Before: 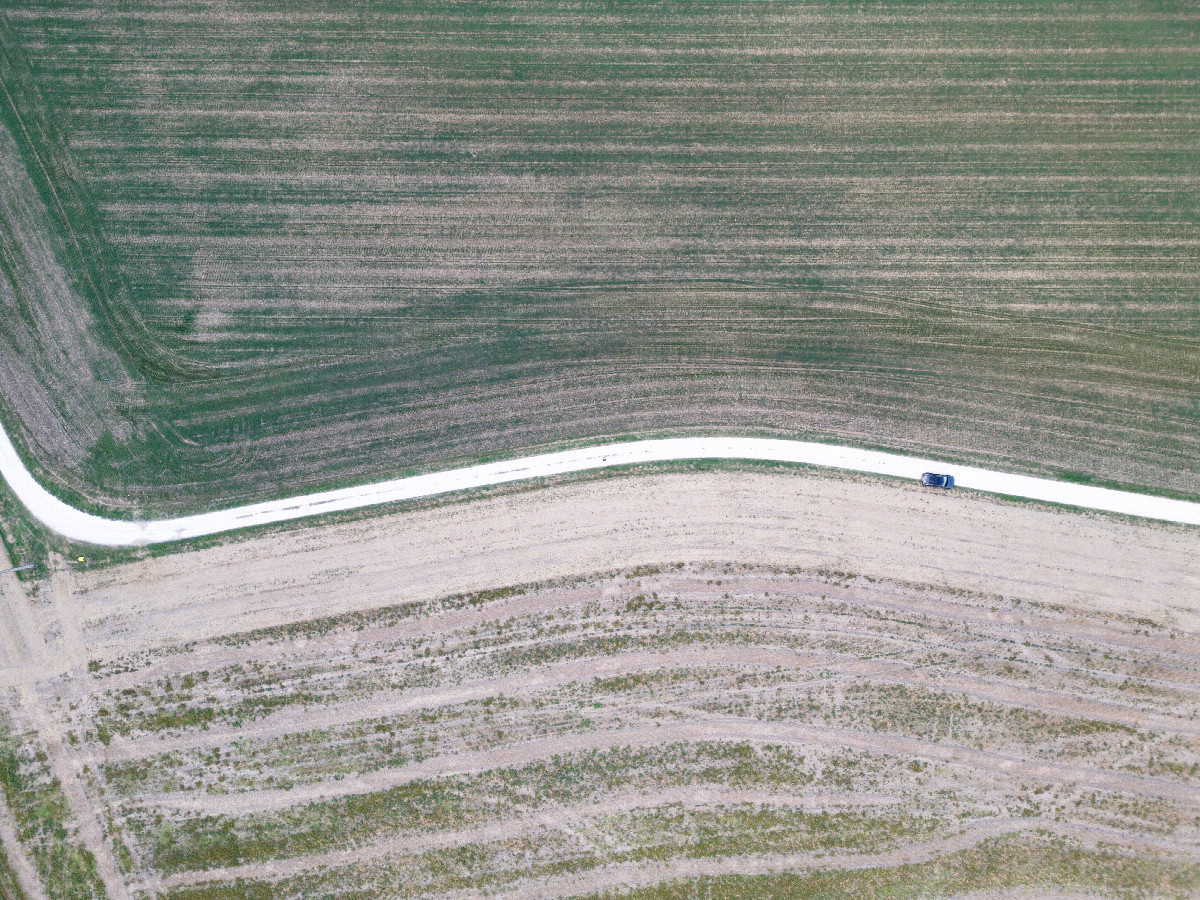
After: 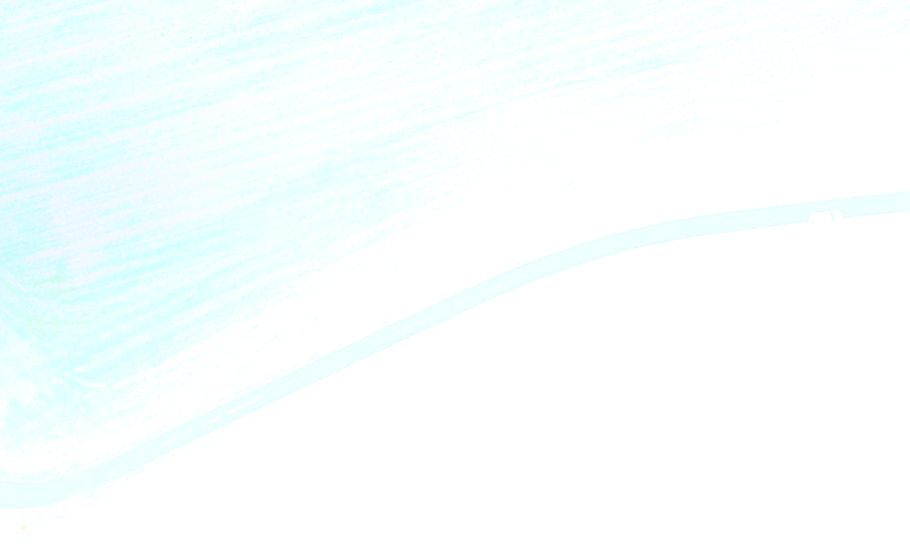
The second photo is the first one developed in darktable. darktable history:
white balance: red 0.948, green 1.02, blue 1.176
crop and rotate: angle 1°, left 4.281%, top 0.642%, right 11.383%, bottom 2.486%
sharpen: on, module defaults
grain: coarseness 0.09 ISO, strength 10%
rotate and perspective: rotation -14.8°, crop left 0.1, crop right 0.903, crop top 0.25, crop bottom 0.748
tone equalizer: on, module defaults
shadows and highlights: shadows 20.55, highlights -20.99, soften with gaussian
bloom: size 25%, threshold 5%, strength 90%
